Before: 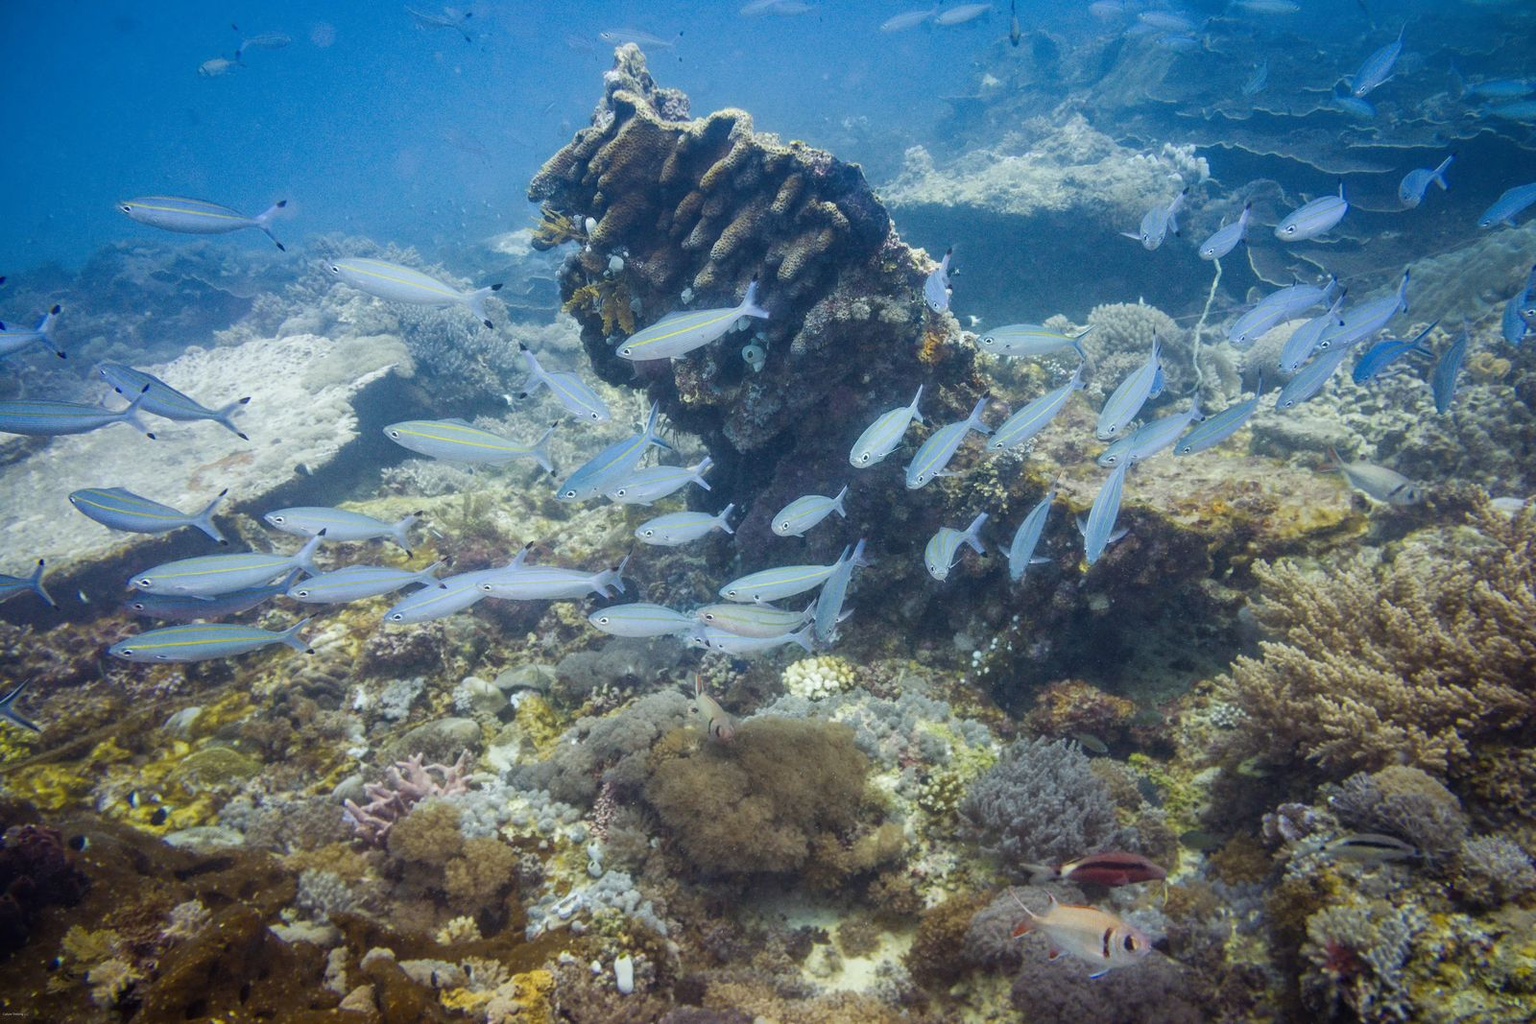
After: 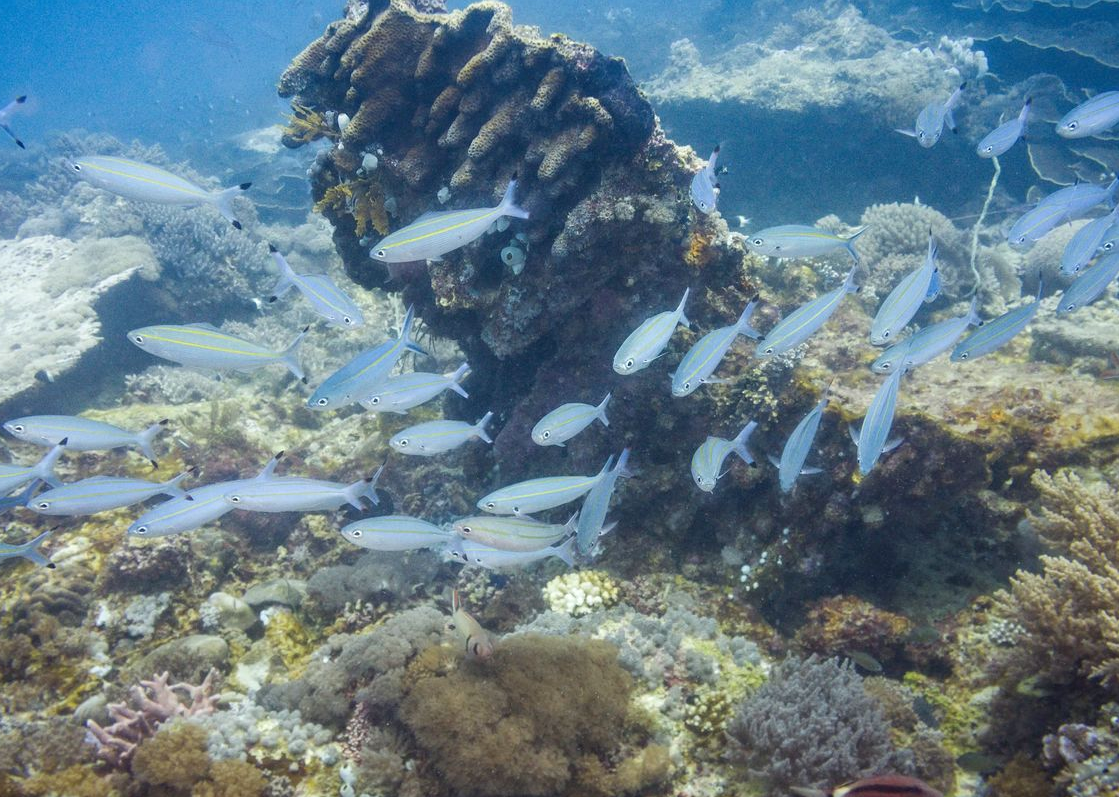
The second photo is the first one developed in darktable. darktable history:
exposure: black level correction 0.001, exposure 0.14 EV, compensate highlight preservation false
crop and rotate: left 17.046%, top 10.659%, right 12.989%, bottom 14.553%
